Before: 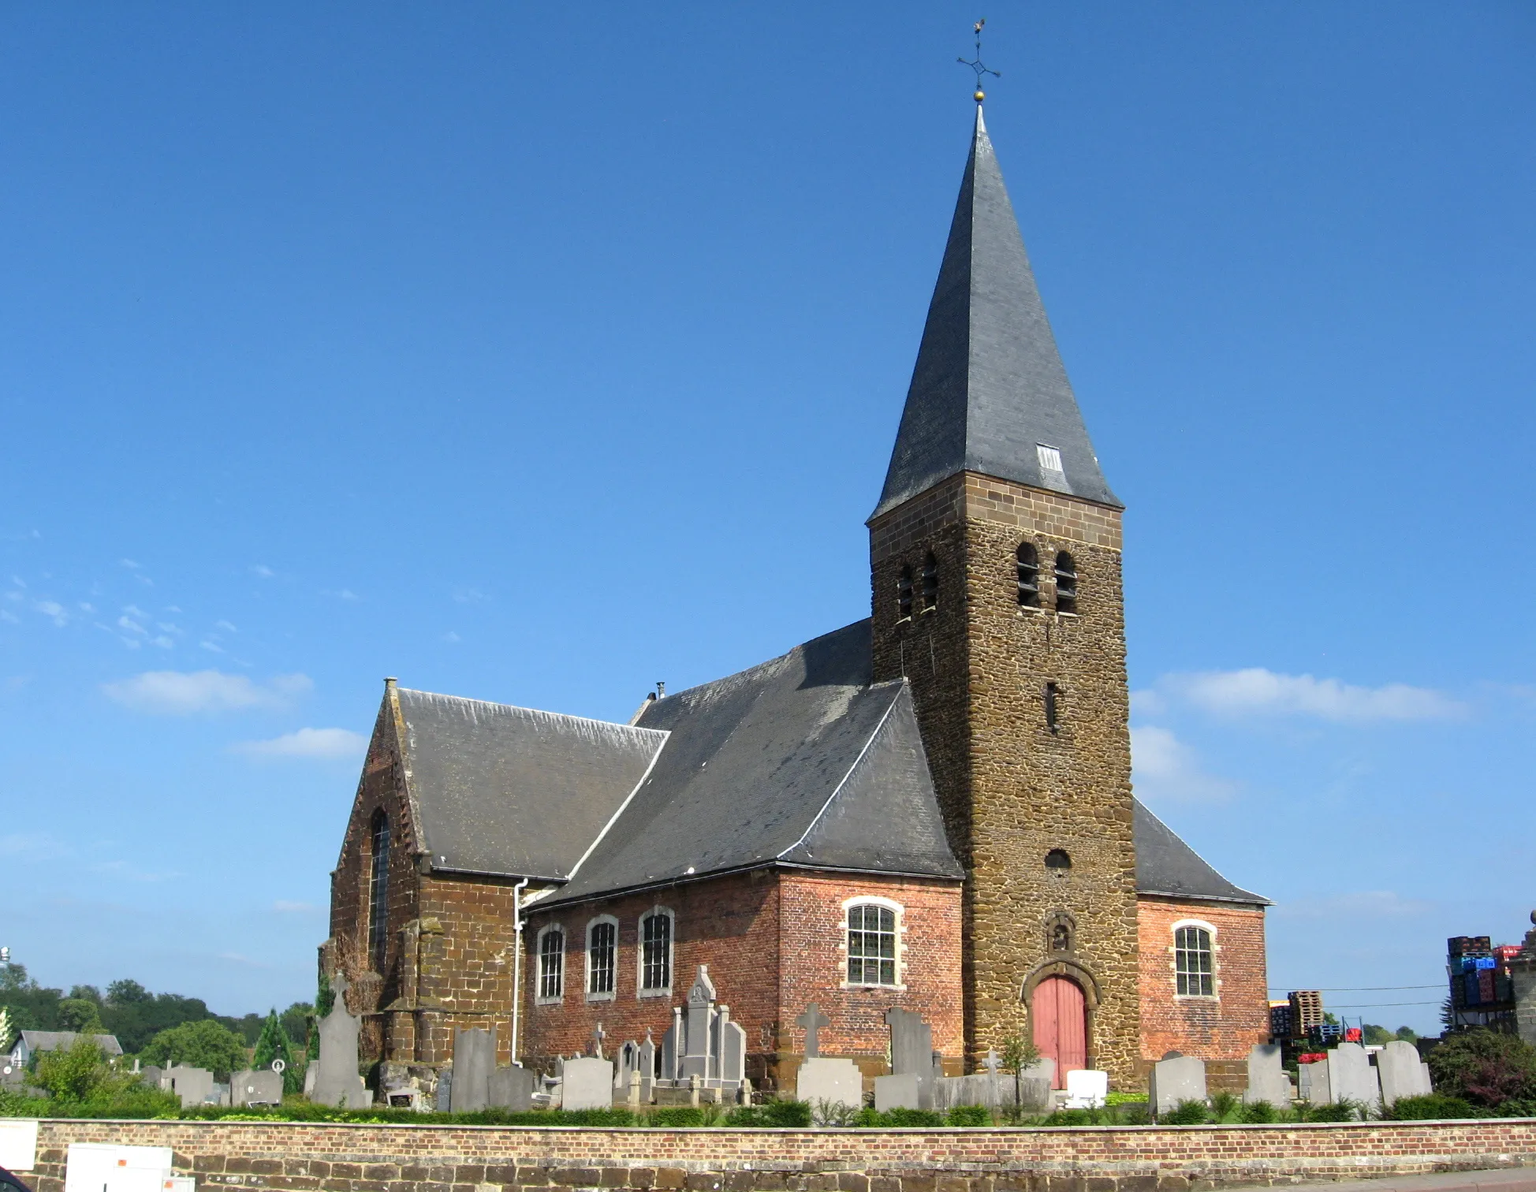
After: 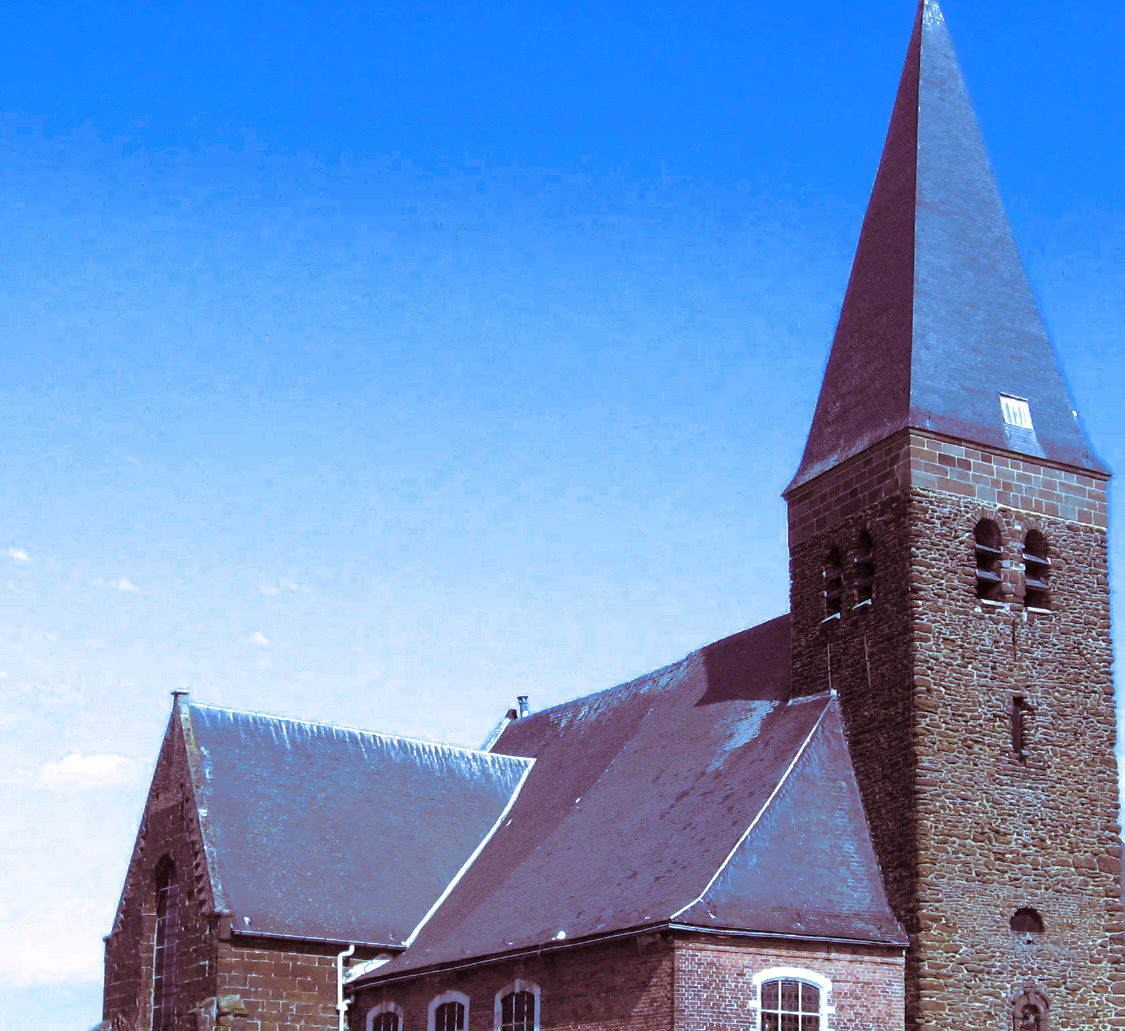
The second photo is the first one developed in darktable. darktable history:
split-toning: highlights › hue 180°
crop: left 16.202%, top 11.208%, right 26.045%, bottom 20.557%
white balance: red 0.871, blue 1.249
color calibration: illuminant as shot in camera, x 0.383, y 0.38, temperature 3949.15 K, gamut compression 1.66
